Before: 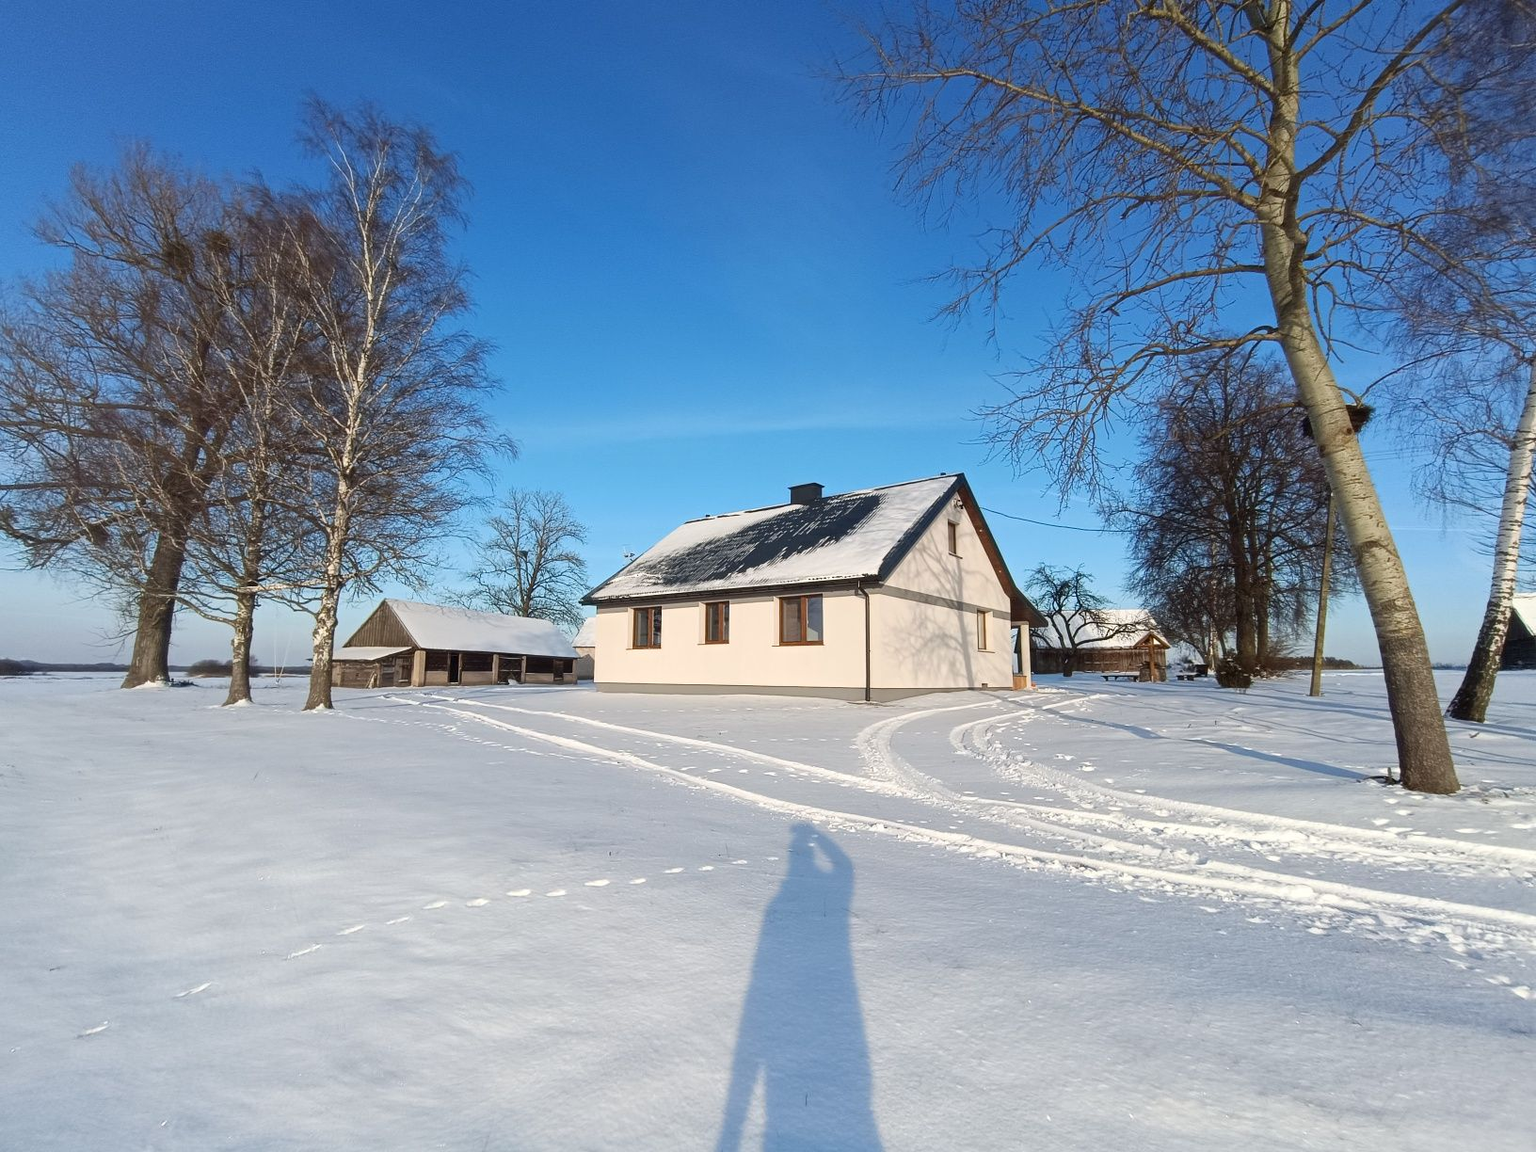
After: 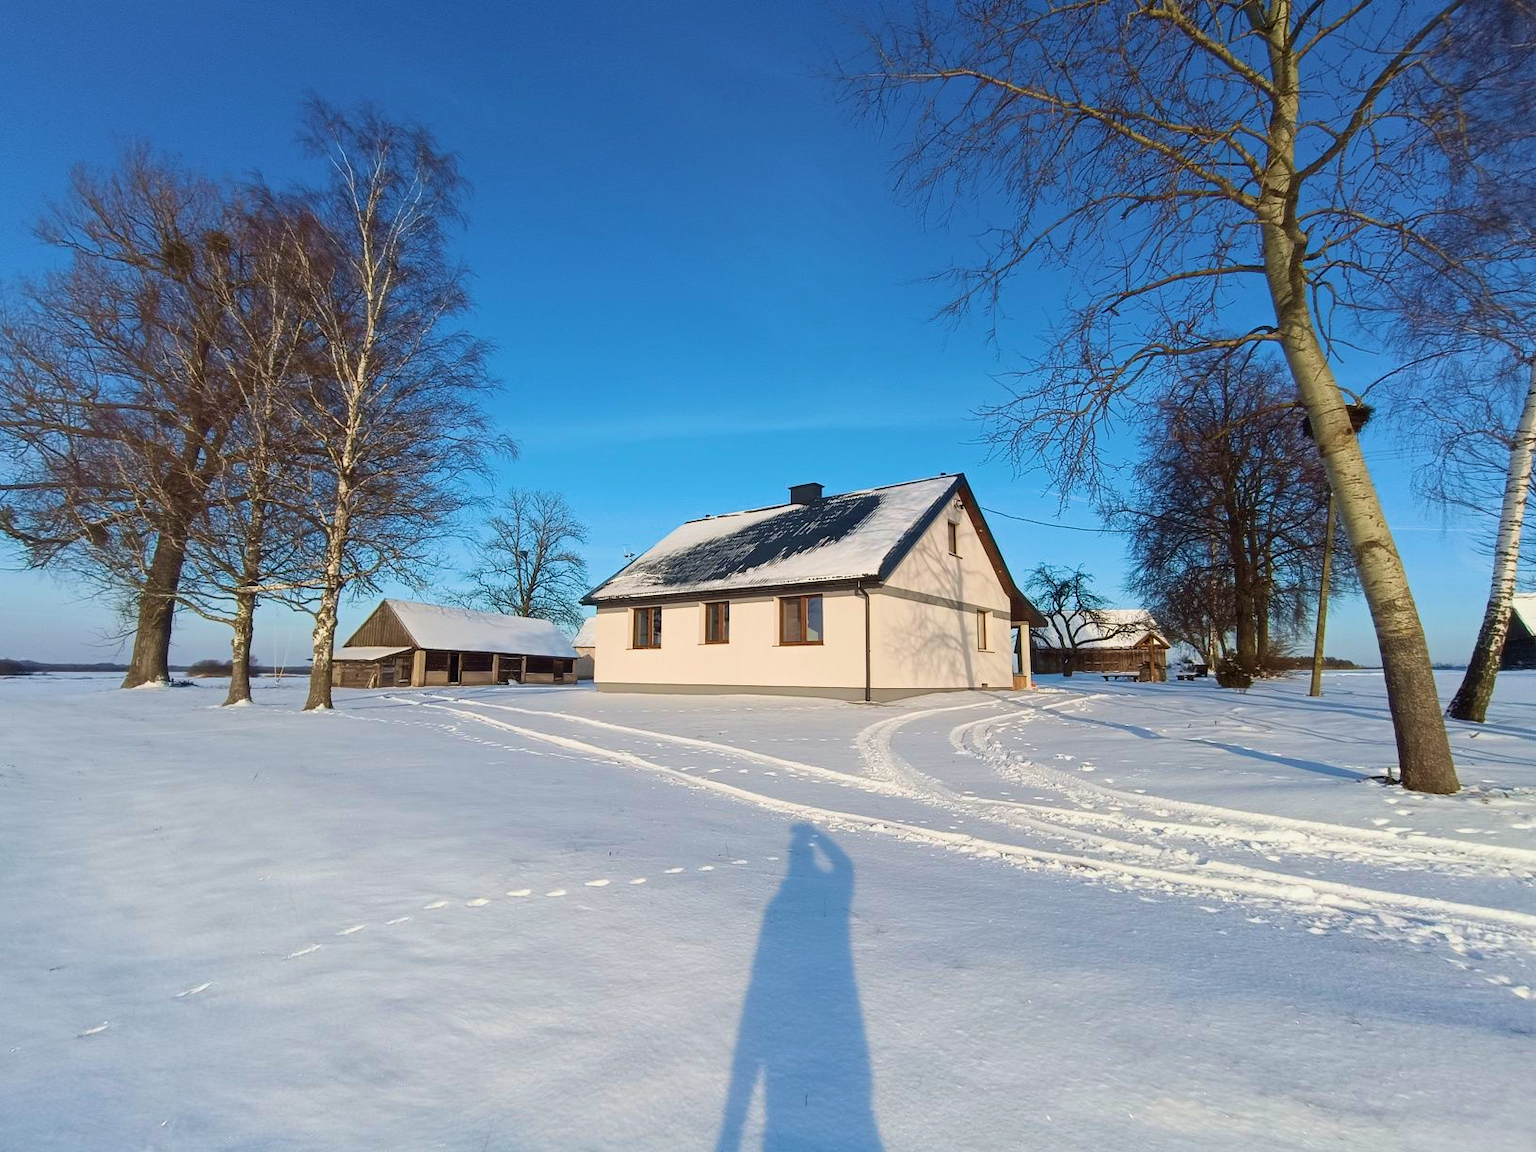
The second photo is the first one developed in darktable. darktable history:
velvia: strength 49.85%
exposure: exposure -0.156 EV, compensate highlight preservation false
